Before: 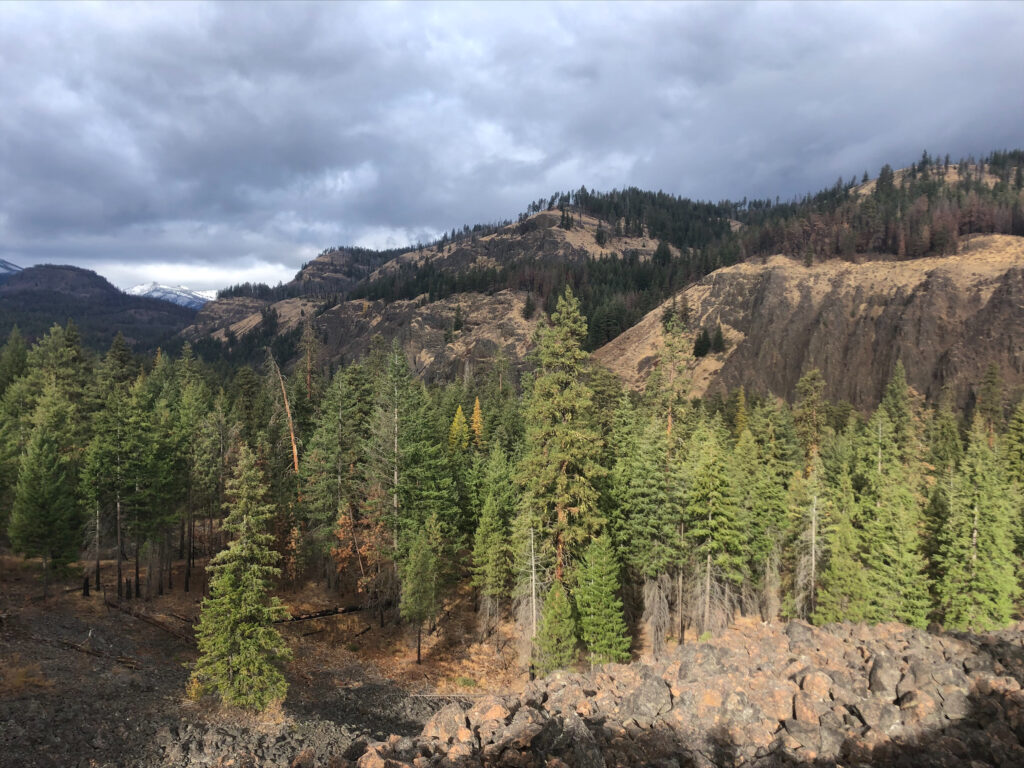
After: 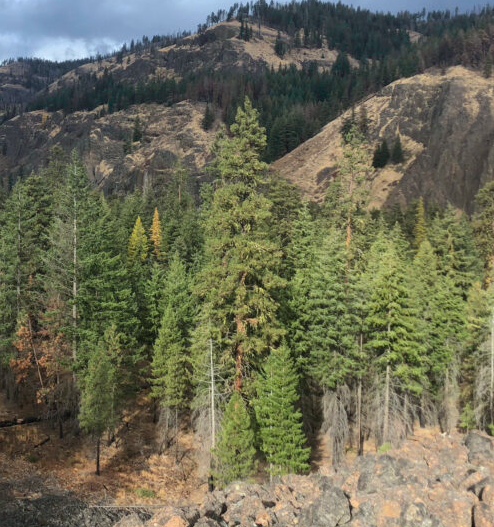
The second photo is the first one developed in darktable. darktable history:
color zones: curves: ch0 [(0.25, 0.5) (0.423, 0.5) (0.443, 0.5) (0.521, 0.756) (0.568, 0.5) (0.576, 0.5) (0.75, 0.5)]; ch1 [(0.25, 0.5) (0.423, 0.5) (0.443, 0.5) (0.539, 0.873) (0.624, 0.565) (0.631, 0.5) (0.75, 0.5)]
crop: left 31.379%, top 24.658%, right 20.326%, bottom 6.628%
color calibration: output R [1.003, 0.027, -0.041, 0], output G [-0.018, 1.043, -0.038, 0], output B [0.071, -0.086, 1.017, 0], illuminant as shot in camera, x 0.359, y 0.362, temperature 4570.54 K
